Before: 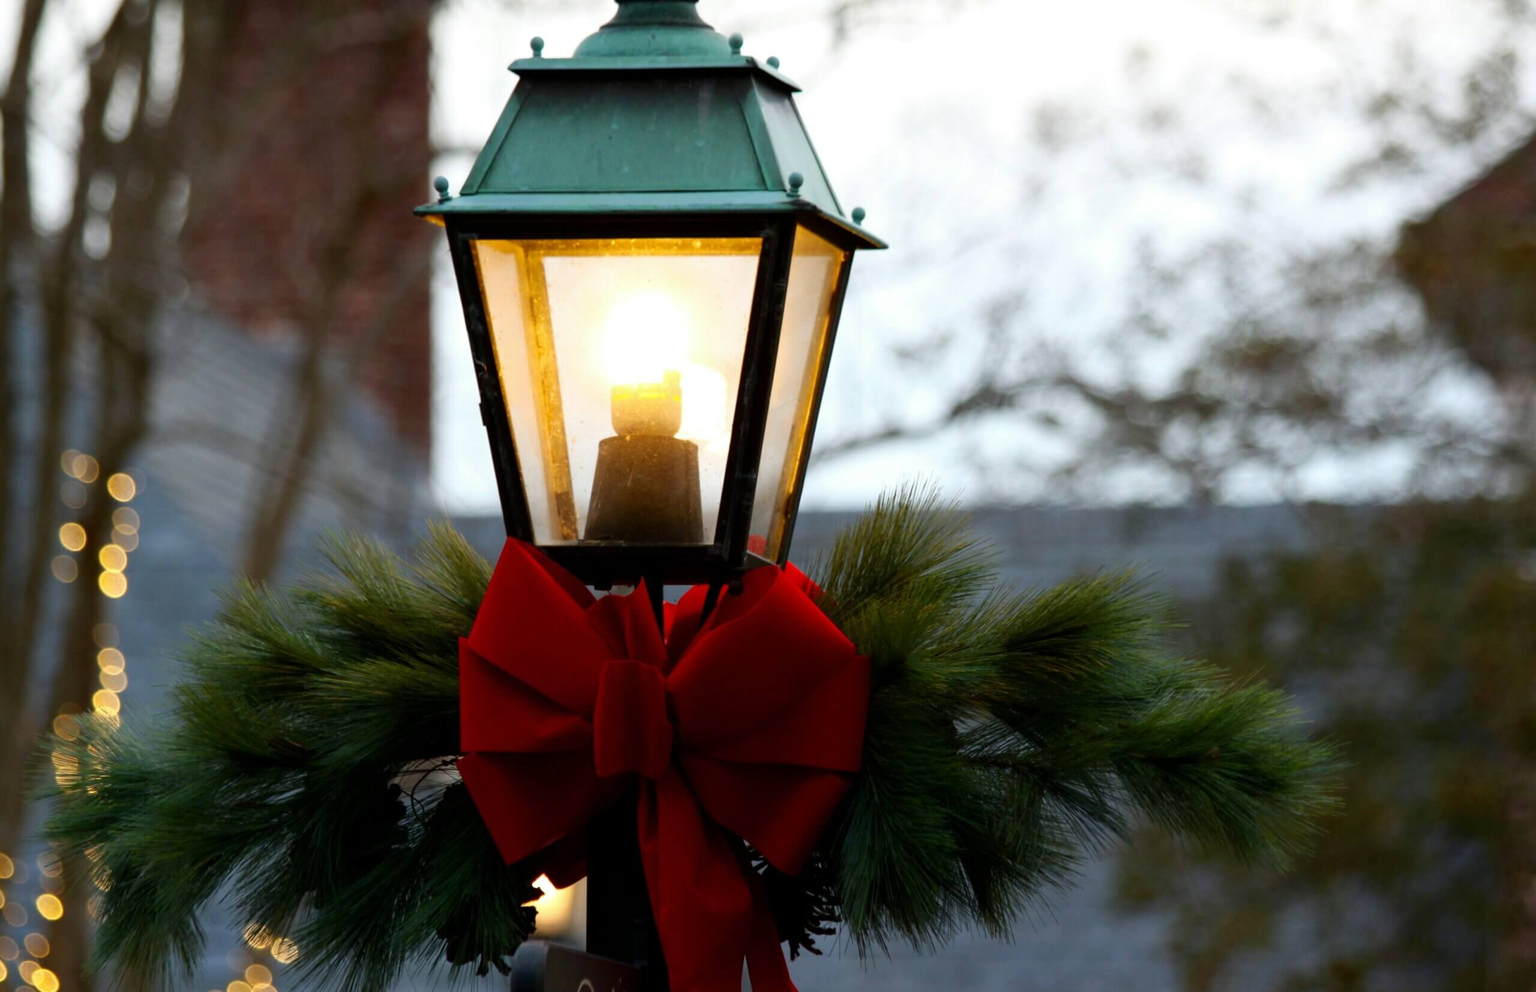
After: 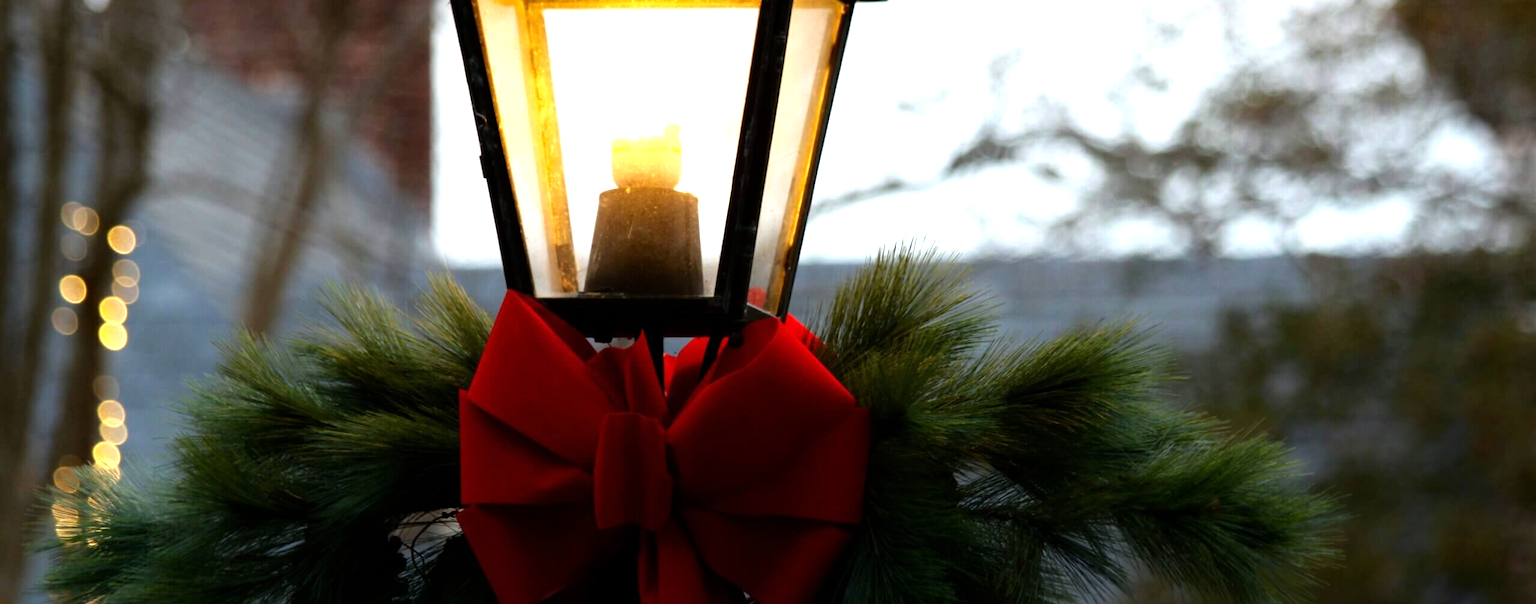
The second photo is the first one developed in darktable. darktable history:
crop and rotate: top 25.017%, bottom 13.949%
tone equalizer: -8 EV -0.716 EV, -7 EV -0.69 EV, -6 EV -0.583 EV, -5 EV -0.366 EV, -3 EV 0.371 EV, -2 EV 0.6 EV, -1 EV 0.68 EV, +0 EV 0.765 EV
